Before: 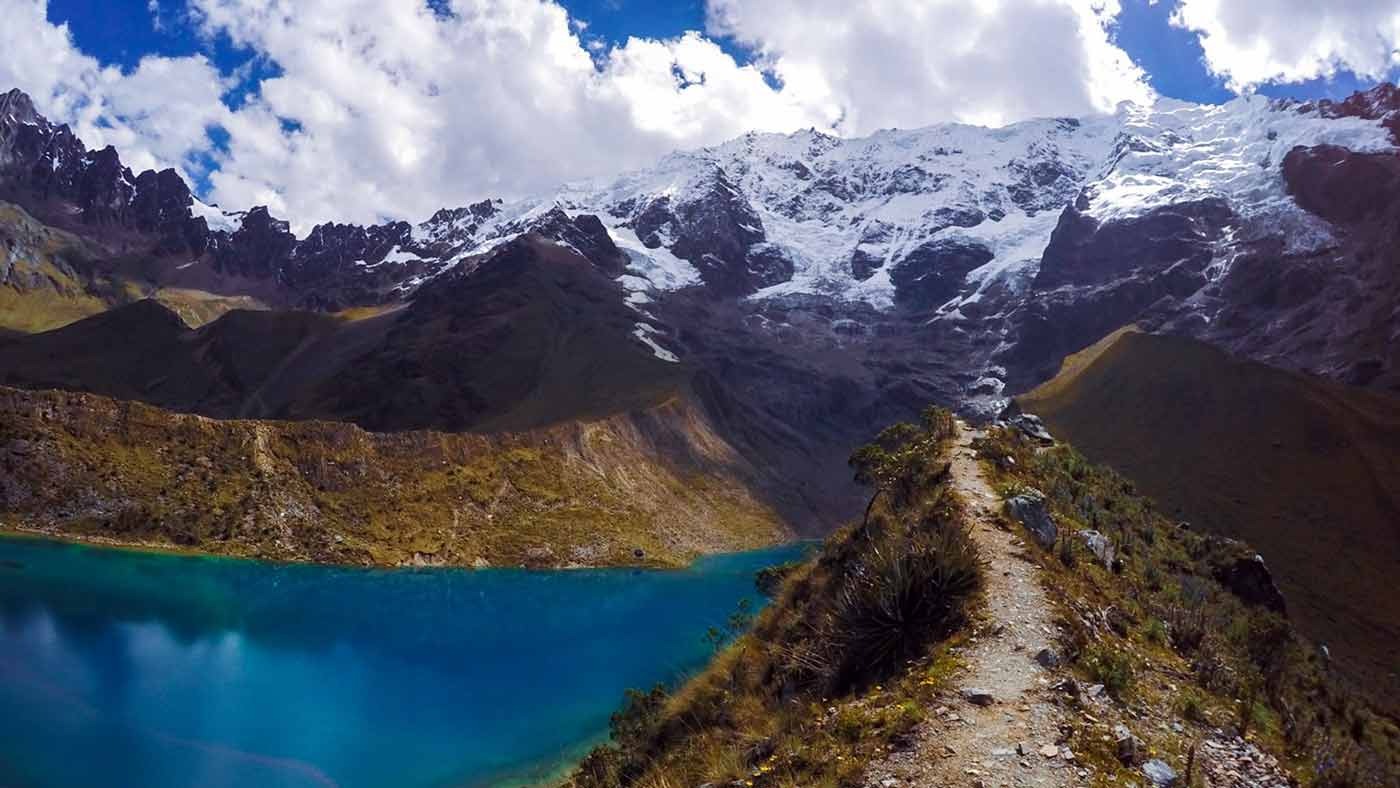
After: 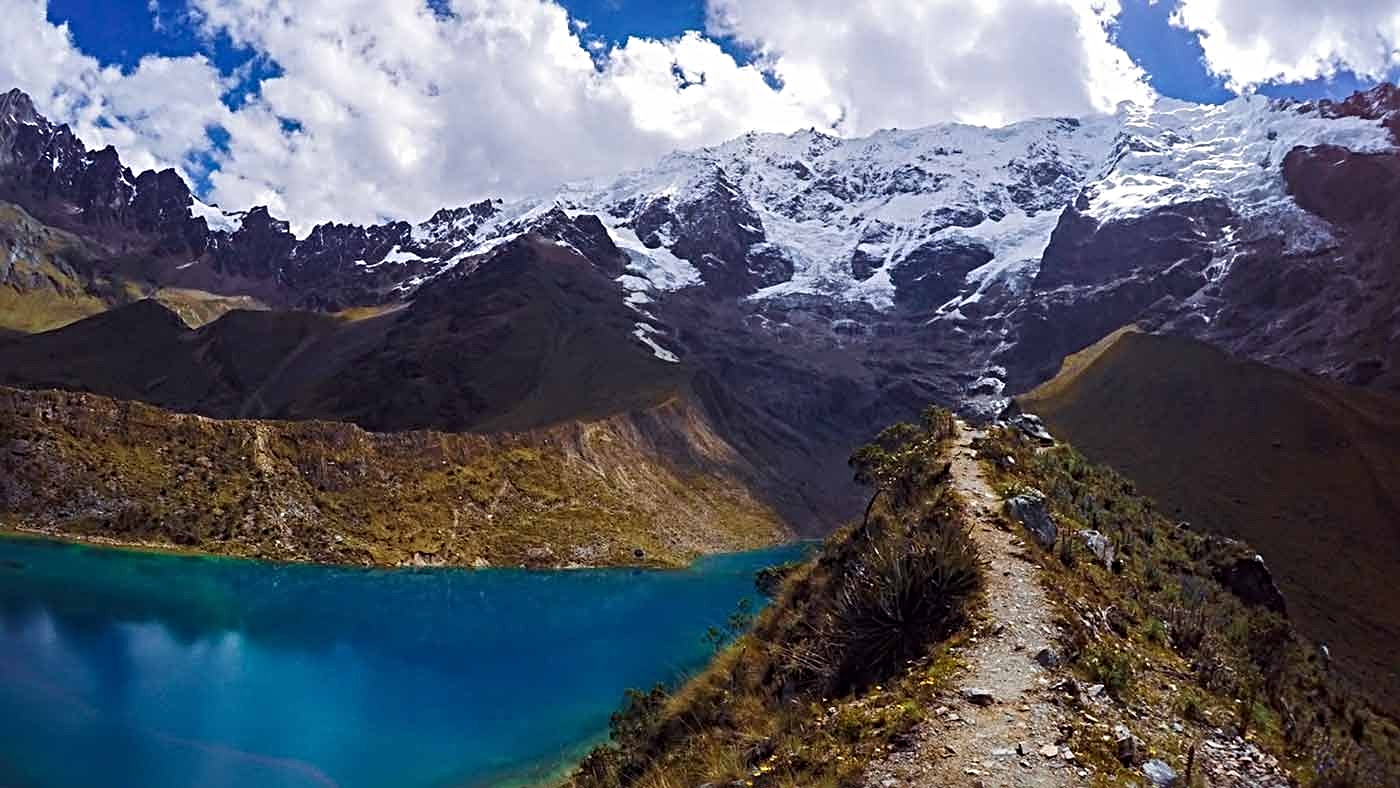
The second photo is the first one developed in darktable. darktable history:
sharpen: radius 4.841
